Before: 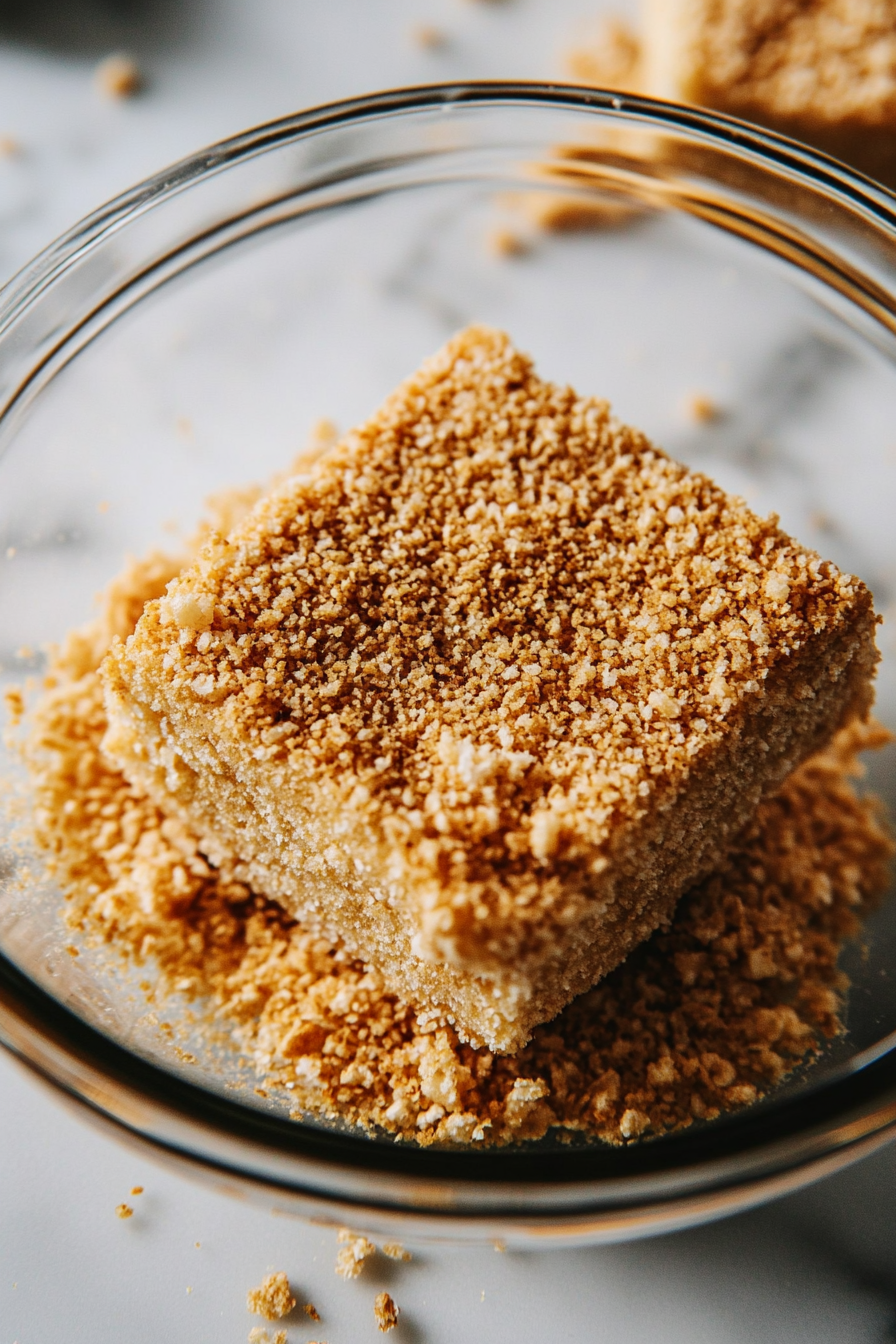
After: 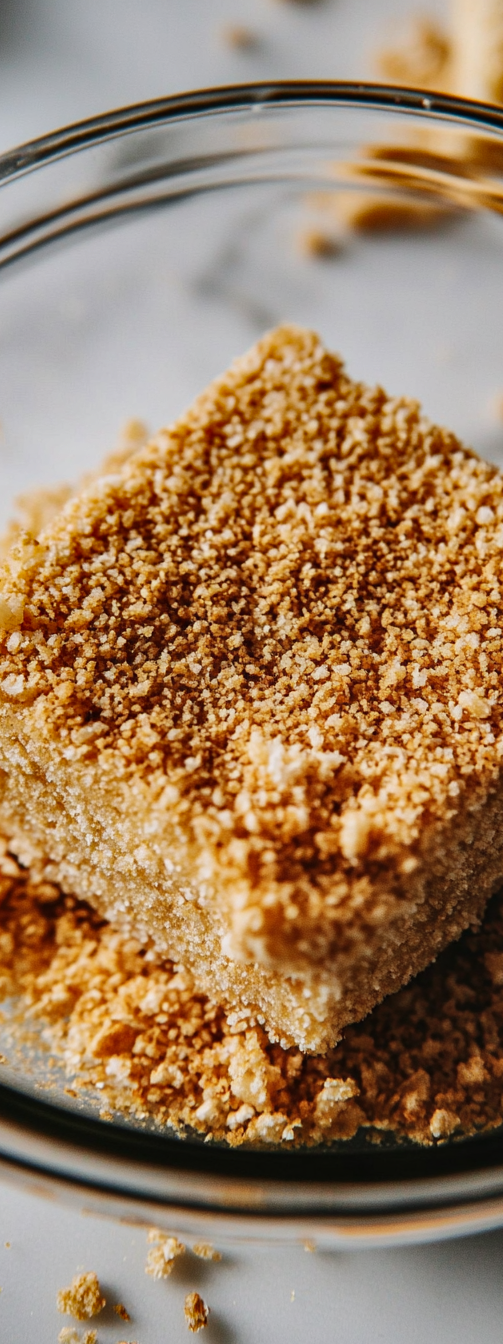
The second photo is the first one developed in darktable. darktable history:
crop: left 21.285%, right 22.522%
shadows and highlights: radius 108.11, shadows 45.18, highlights -66.45, low approximation 0.01, soften with gaussian
